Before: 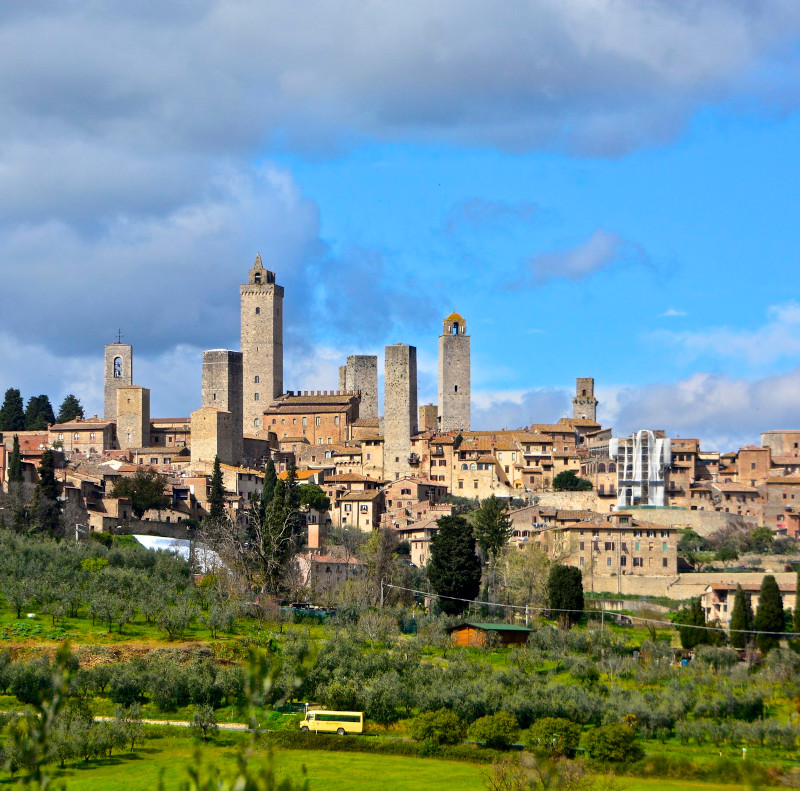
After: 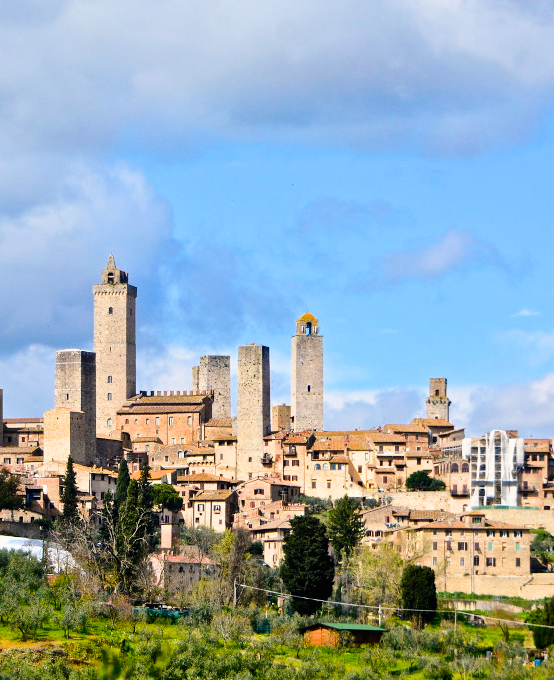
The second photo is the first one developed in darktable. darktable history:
exposure: black level correction 0.001, exposure 0.5 EV, compensate exposure bias true, compensate highlight preservation false
filmic rgb: white relative exposure 3.9 EV, hardness 4.26
crop: left 18.479%, right 12.2%, bottom 13.971%
color balance rgb: shadows lift › chroma 1%, shadows lift › hue 217.2°, power › hue 310.8°, highlights gain › chroma 1%, highlights gain › hue 54°, global offset › luminance 0.5%, global offset › hue 171.6°, perceptual saturation grading › global saturation 14.09%, perceptual saturation grading › highlights -25%, perceptual saturation grading › shadows 30%, perceptual brilliance grading › highlights 13.42%, perceptual brilliance grading › mid-tones 8.05%, perceptual brilliance grading › shadows -17.45%, global vibrance 25%
